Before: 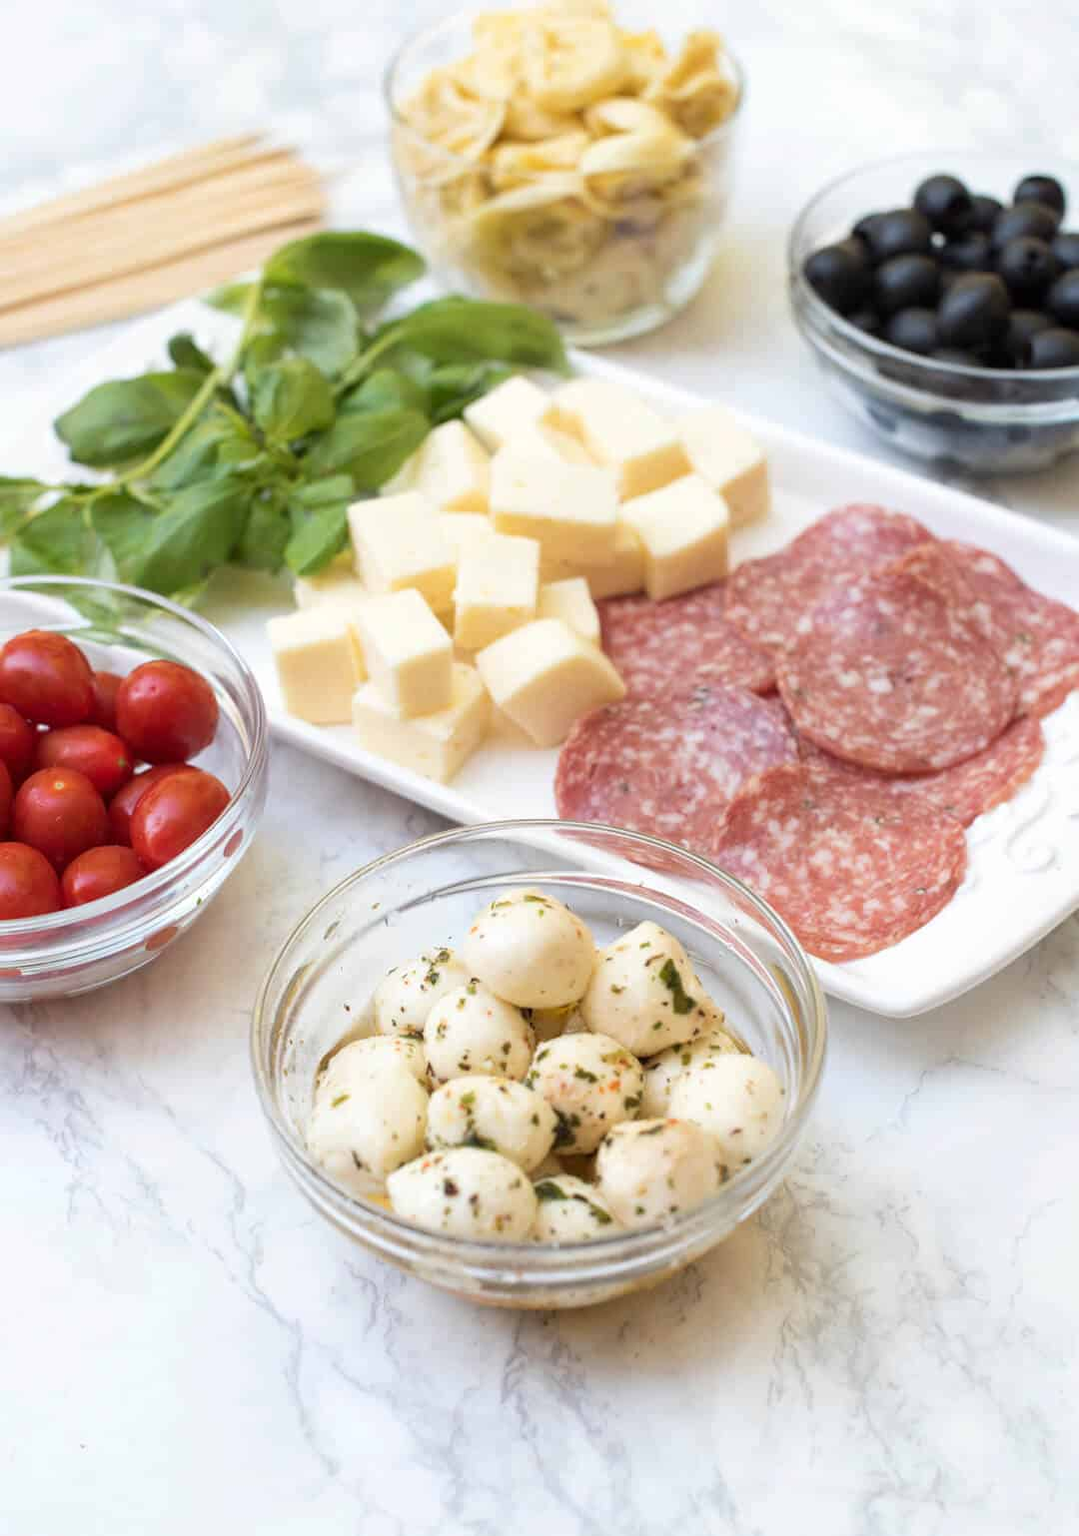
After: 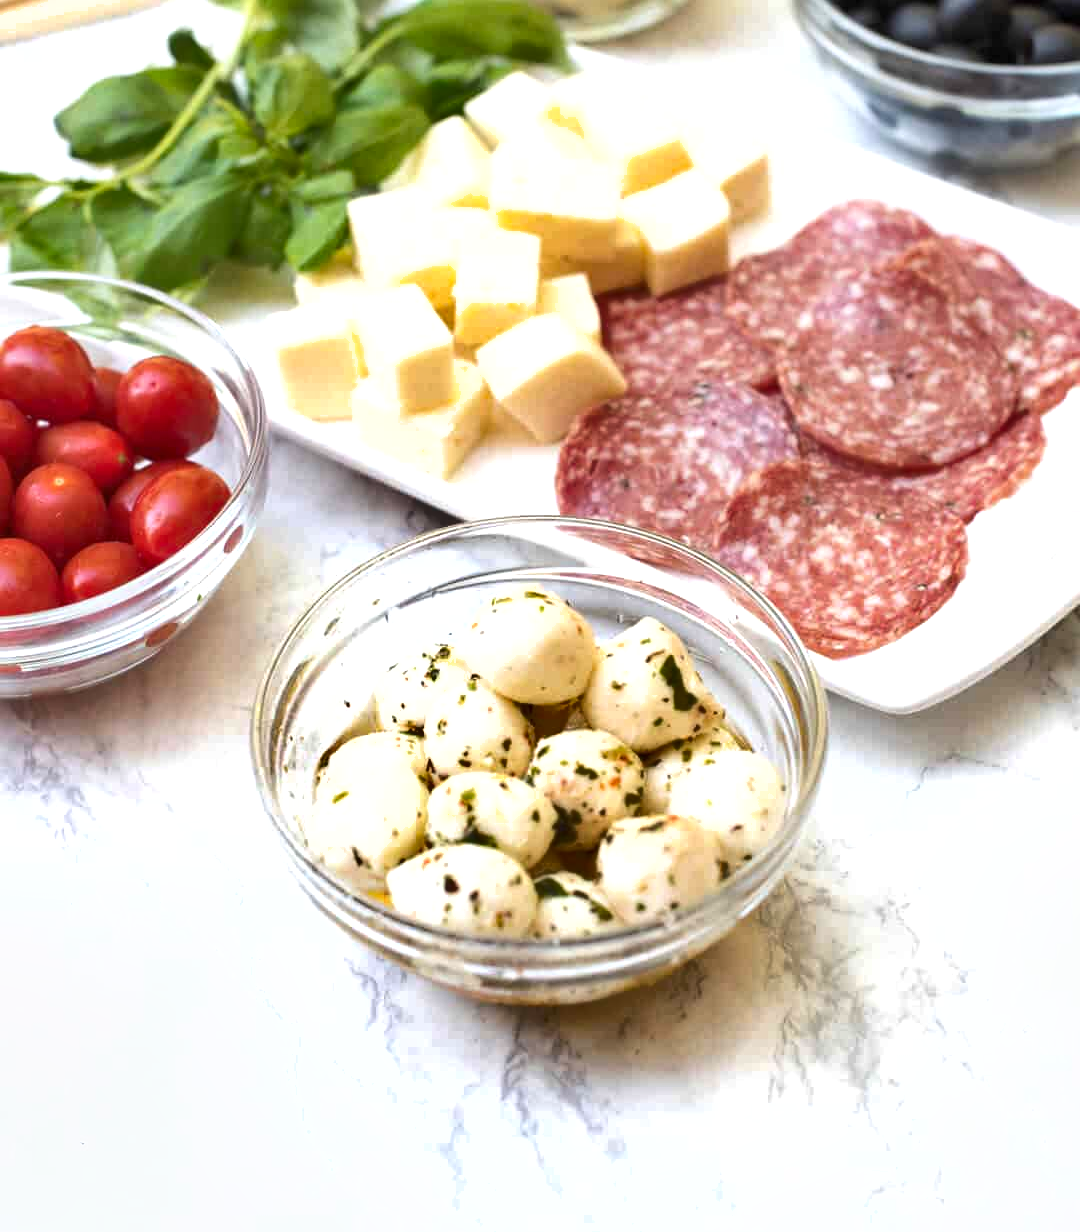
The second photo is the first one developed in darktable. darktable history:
shadows and highlights: shadows 22.41, highlights -49, soften with gaussian
tone equalizer: on, module defaults
exposure: black level correction 0, exposure 0.498 EV, compensate highlight preservation false
crop and rotate: top 19.856%
